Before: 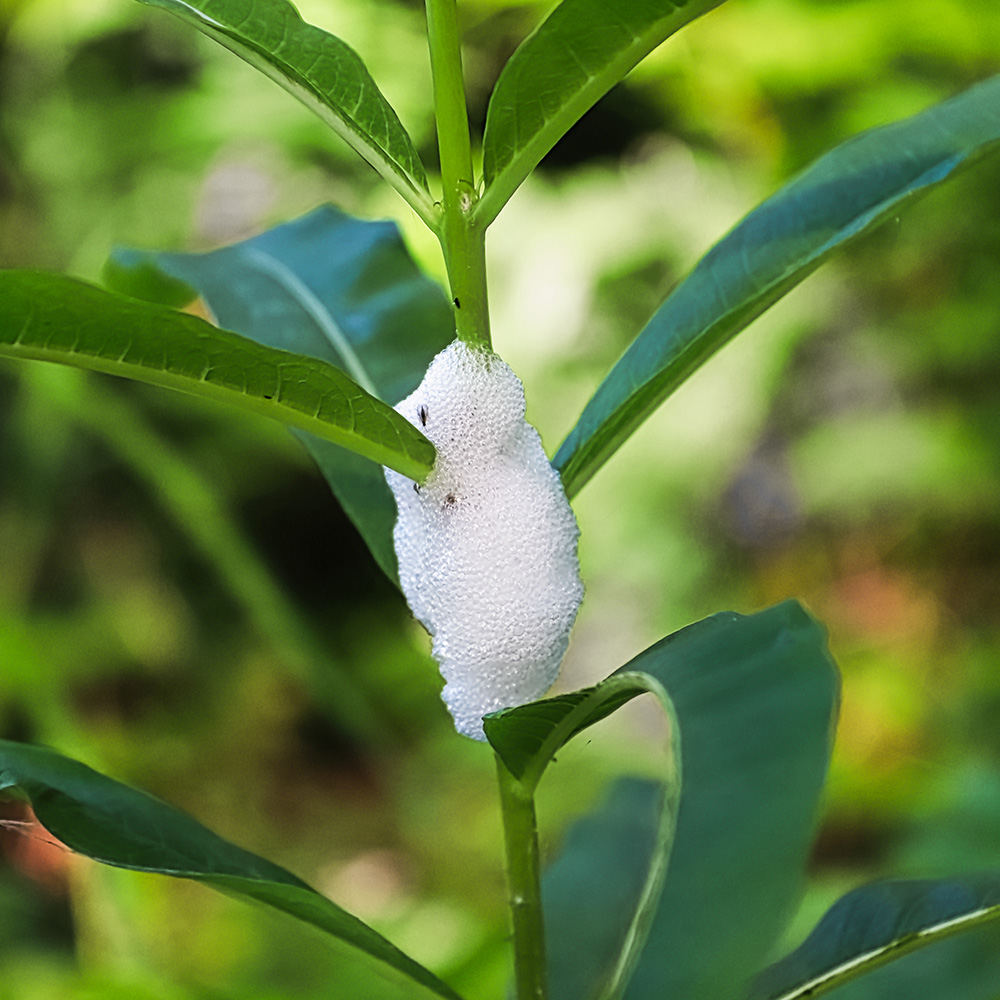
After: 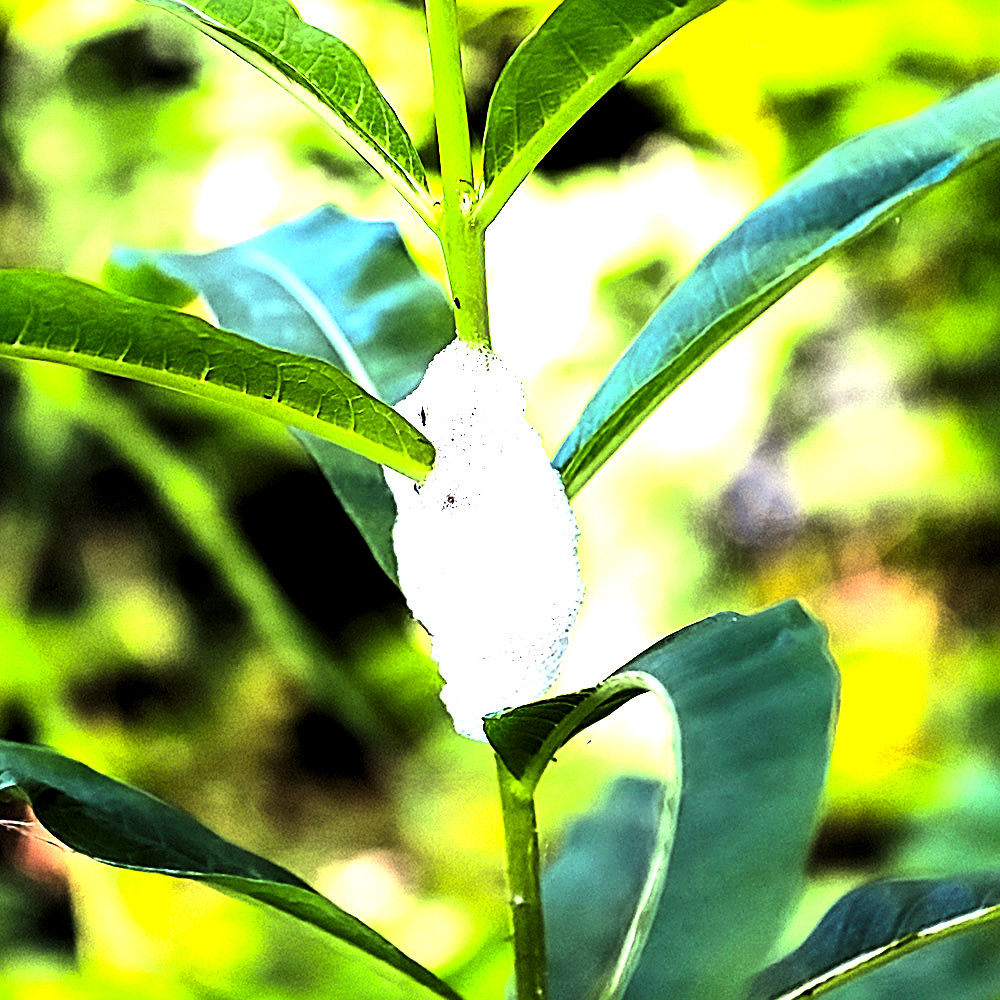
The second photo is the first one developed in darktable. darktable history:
exposure: black level correction 0, exposure 1.1 EV, compensate exposure bias true, compensate highlight preservation false
contrast brightness saturation: contrast 0.28
contrast equalizer: octaves 7, y [[0.515 ×6], [0.507 ×6], [0.425 ×6], [0 ×6], [0 ×6]]
white balance: red 1.004, blue 1.096
sharpen: on, module defaults
color balance: output saturation 110%
levels: levels [0.129, 0.519, 0.867]
